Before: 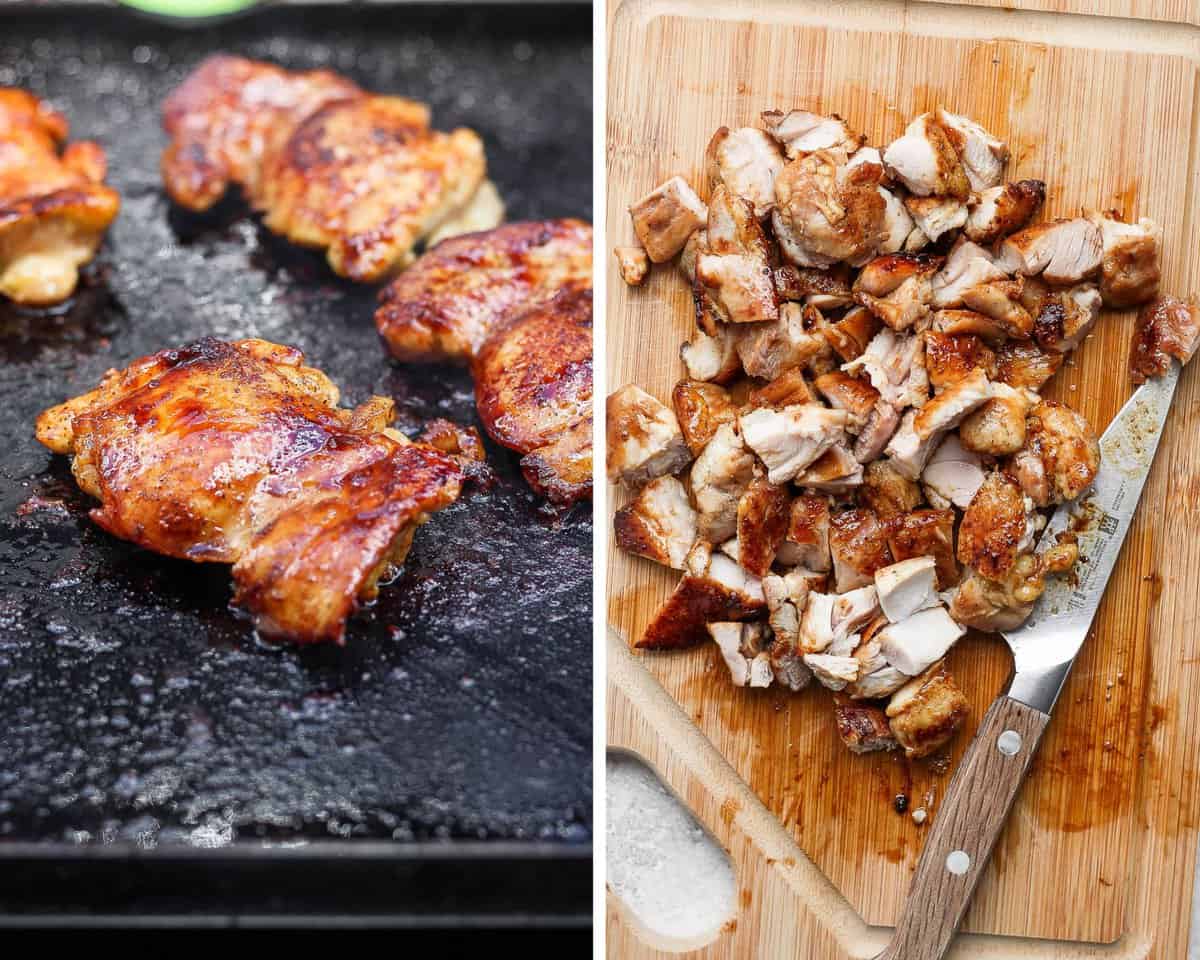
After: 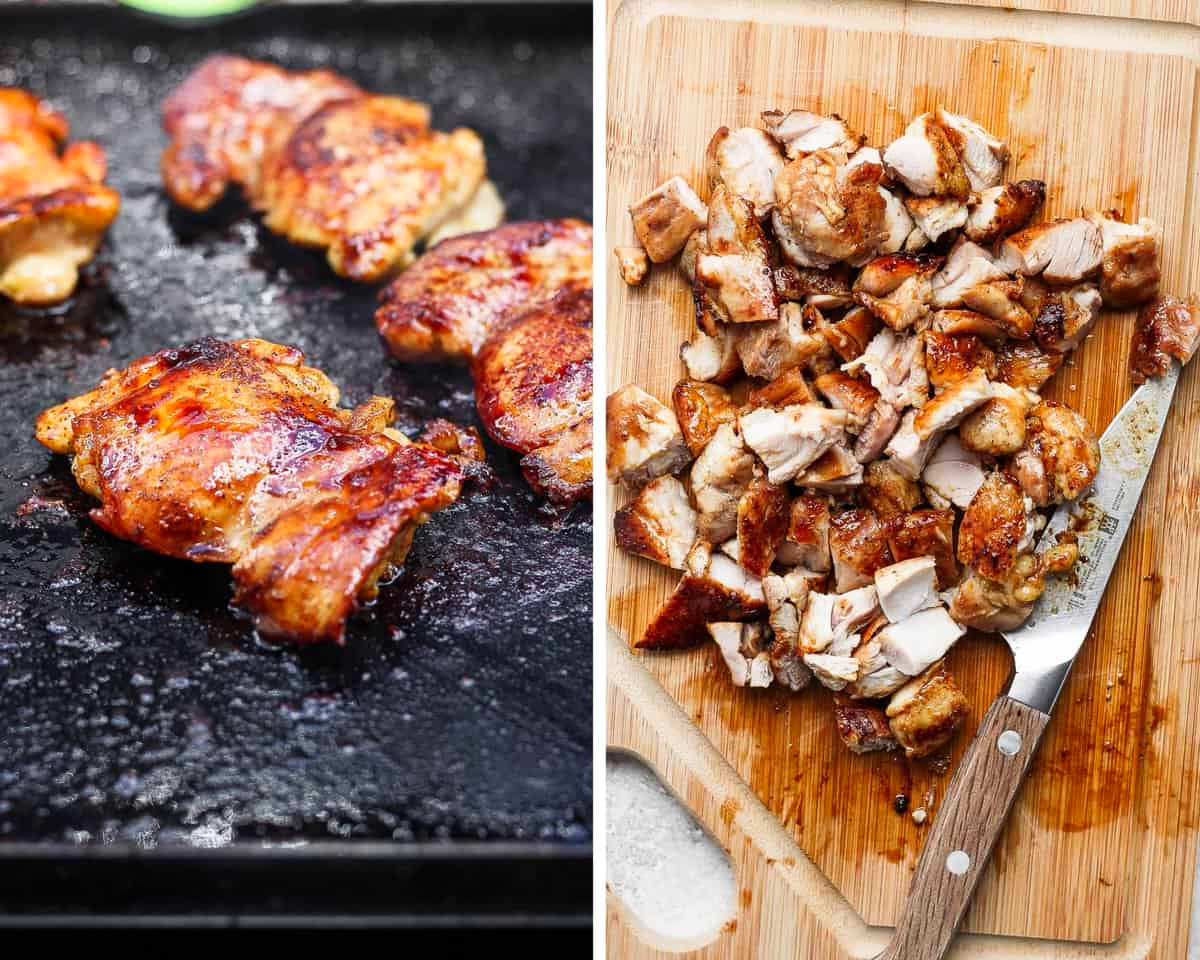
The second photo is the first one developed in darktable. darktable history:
tone curve: curves: ch0 [(0, 0) (0.08, 0.06) (0.17, 0.14) (0.5, 0.5) (0.83, 0.86) (0.92, 0.94) (1, 1)], preserve colors none
